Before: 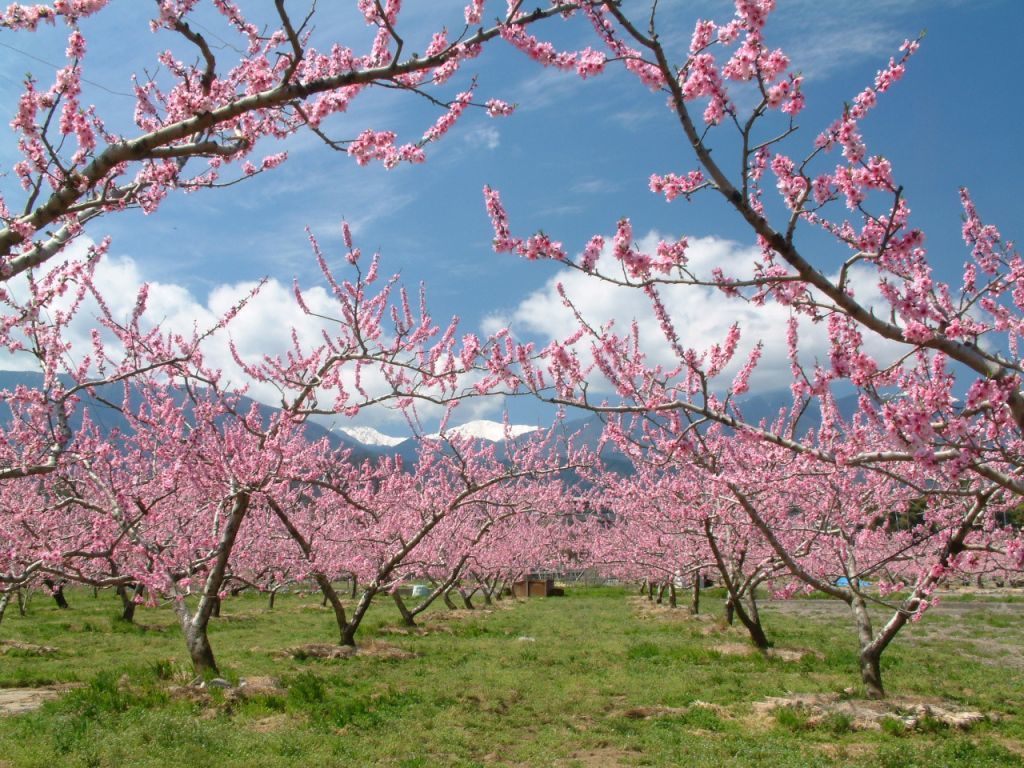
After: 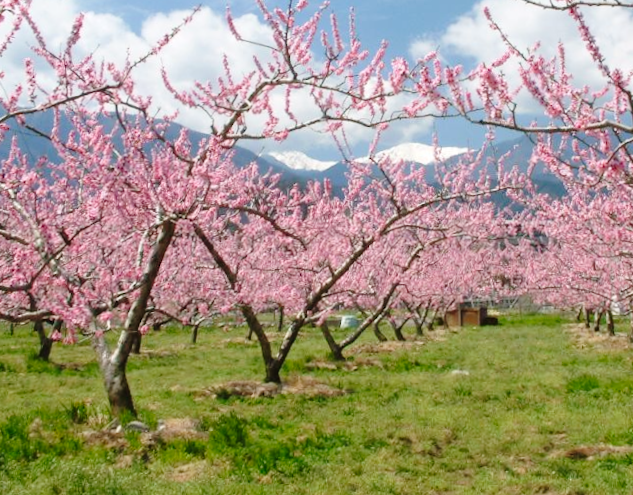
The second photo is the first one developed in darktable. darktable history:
crop and rotate: angle -0.82°, left 3.85%, top 31.828%, right 27.992%
rotate and perspective: rotation -1.68°, lens shift (vertical) -0.146, crop left 0.049, crop right 0.912, crop top 0.032, crop bottom 0.96
tone curve: curves: ch0 [(0, 0) (0.003, 0.015) (0.011, 0.019) (0.025, 0.026) (0.044, 0.041) (0.069, 0.057) (0.1, 0.085) (0.136, 0.116) (0.177, 0.158) (0.224, 0.215) (0.277, 0.286) (0.335, 0.367) (0.399, 0.452) (0.468, 0.534) (0.543, 0.612) (0.623, 0.698) (0.709, 0.775) (0.801, 0.858) (0.898, 0.928) (1, 1)], preserve colors none
tone equalizer: on, module defaults
